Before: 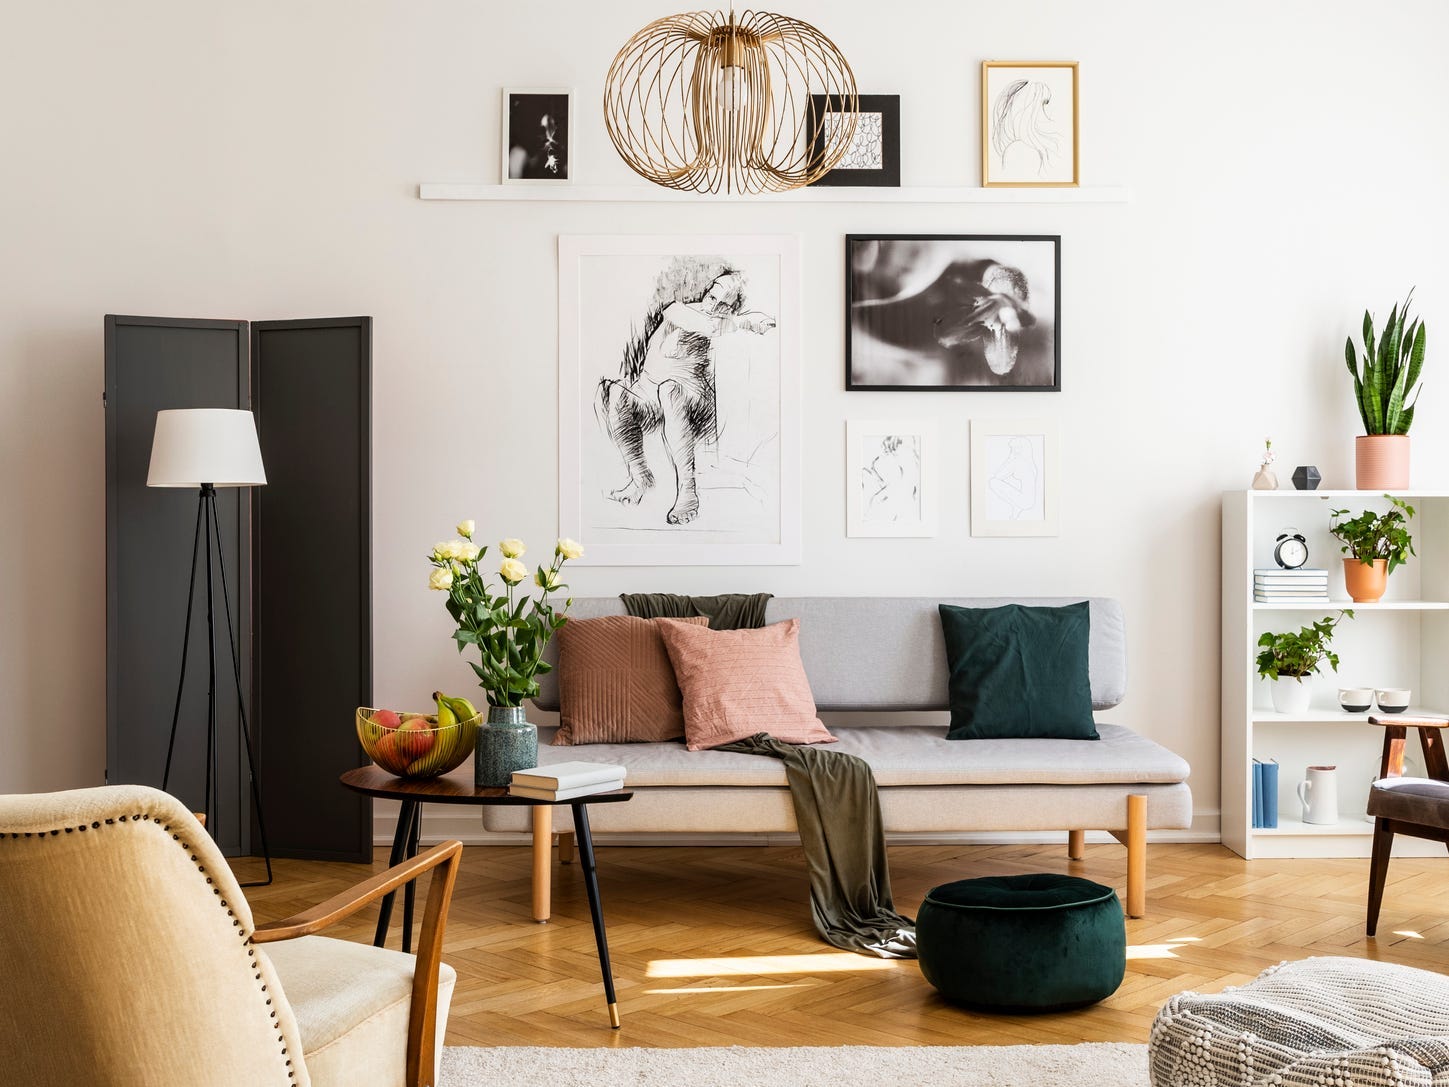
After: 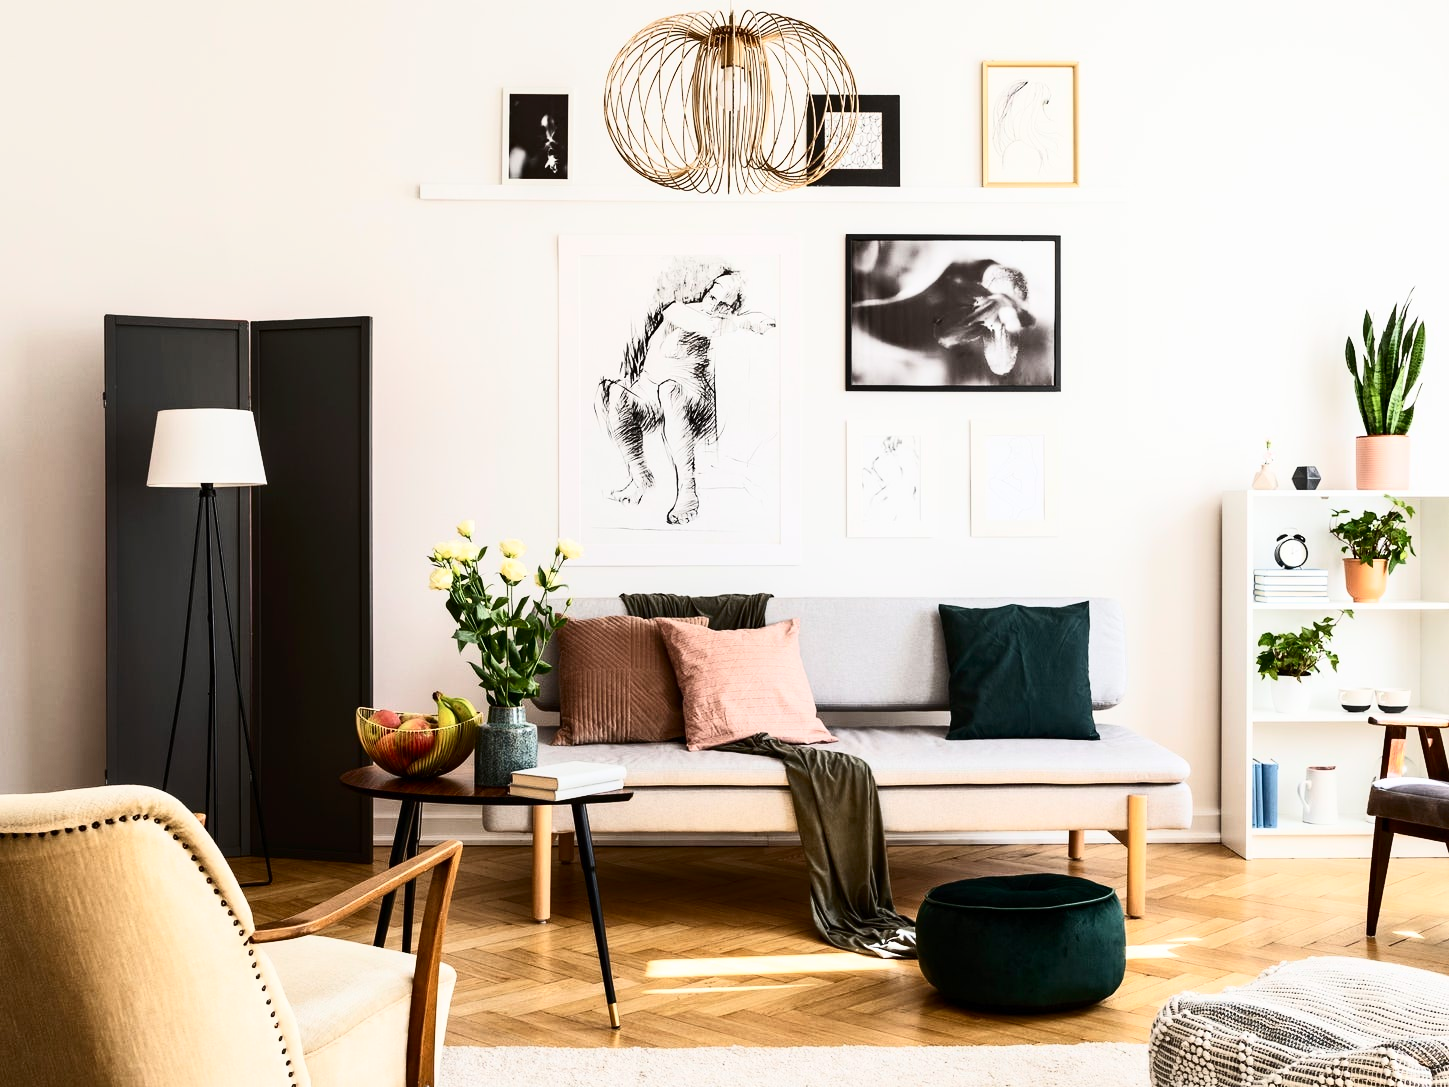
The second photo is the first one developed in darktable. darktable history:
contrast brightness saturation: contrast 0.385, brightness 0.102
